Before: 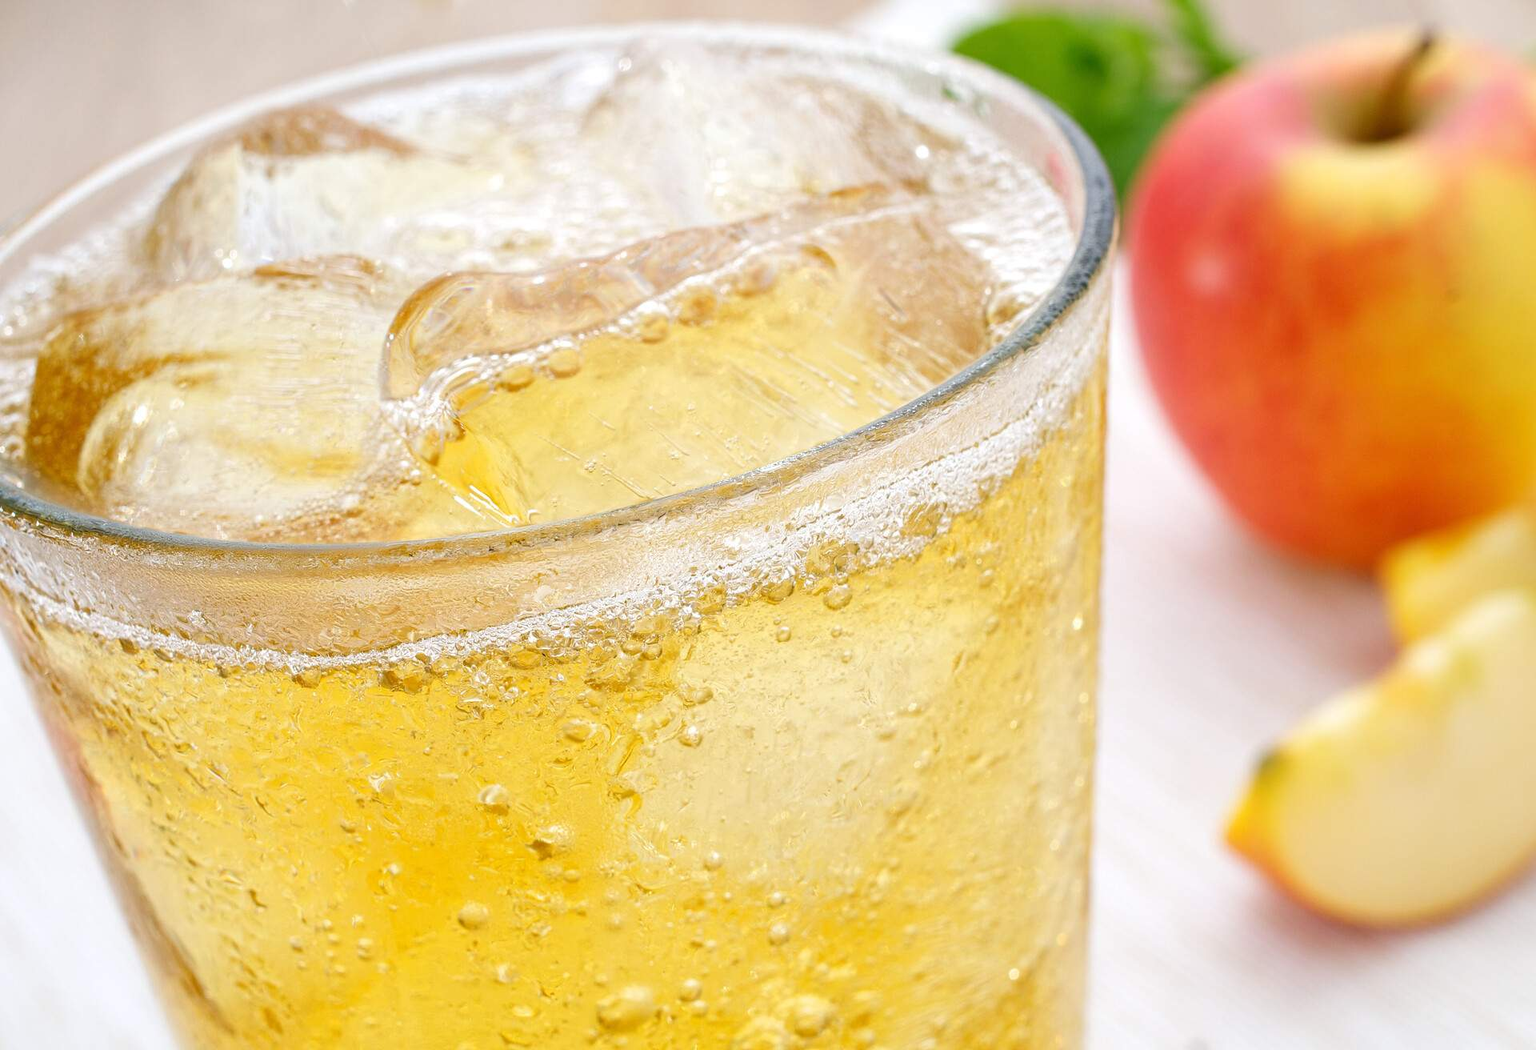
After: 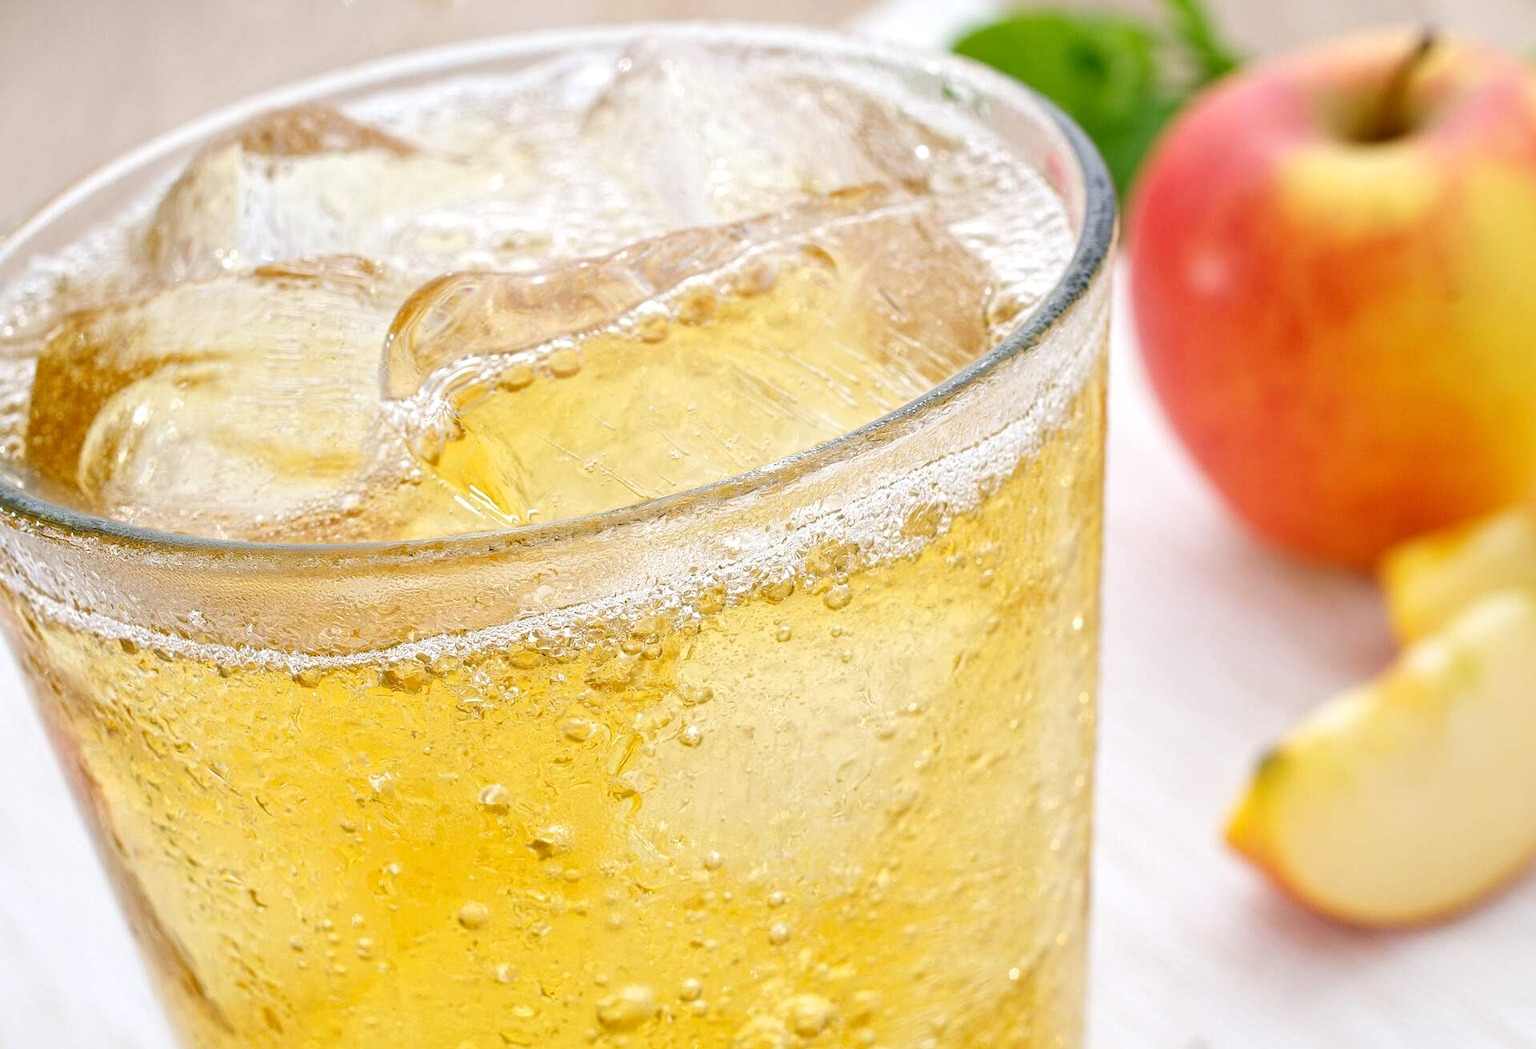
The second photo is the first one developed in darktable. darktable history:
local contrast: mode bilateral grid, contrast 29, coarseness 16, detail 115%, midtone range 0.2
